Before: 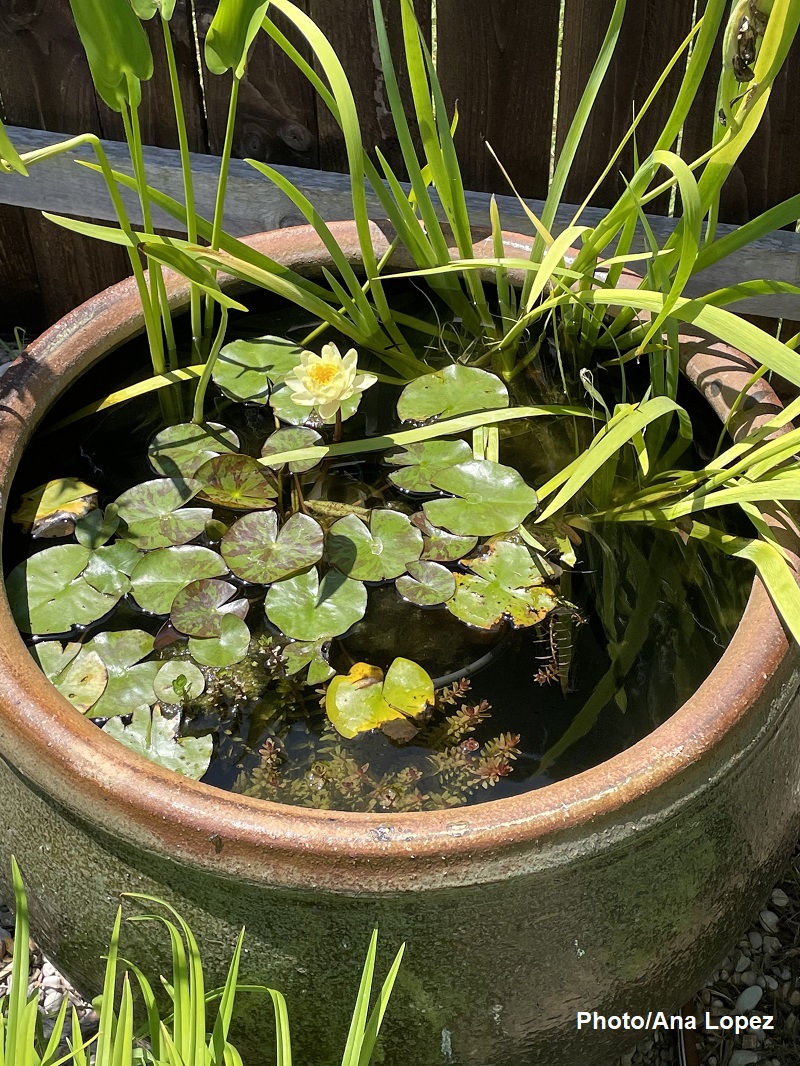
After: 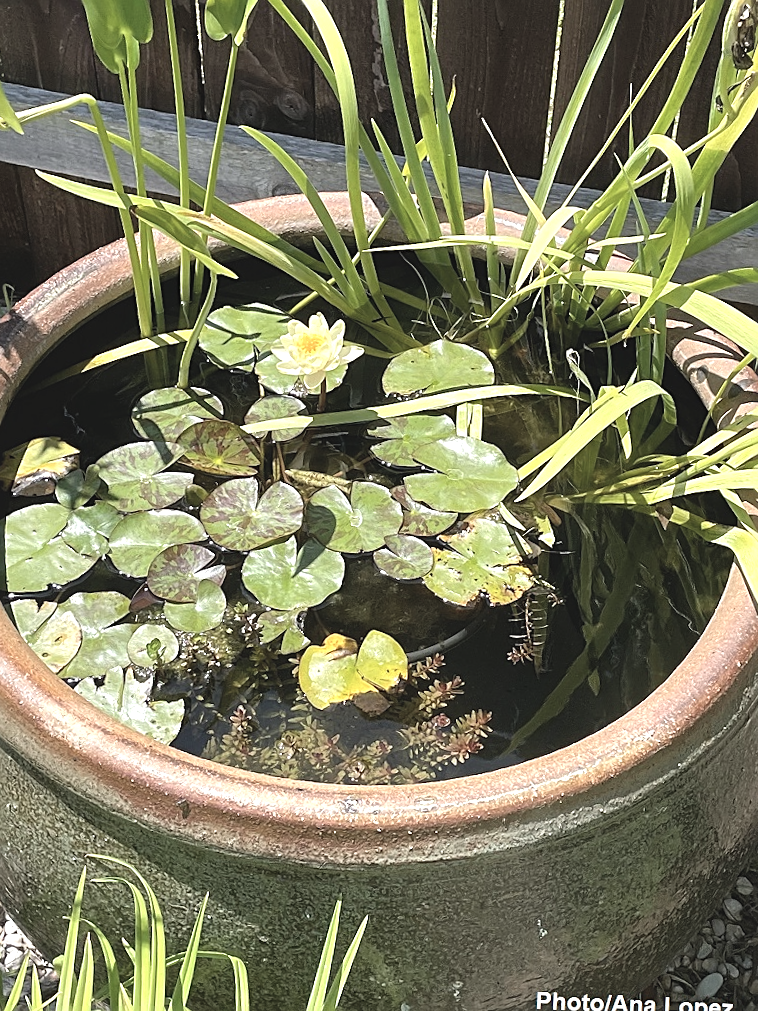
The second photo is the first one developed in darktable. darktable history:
exposure: black level correction -0.005, exposure 0.627 EV, compensate highlight preservation false
contrast brightness saturation: contrast -0.048, saturation -0.412
sharpen: on, module defaults
crop and rotate: angle -2.37°
